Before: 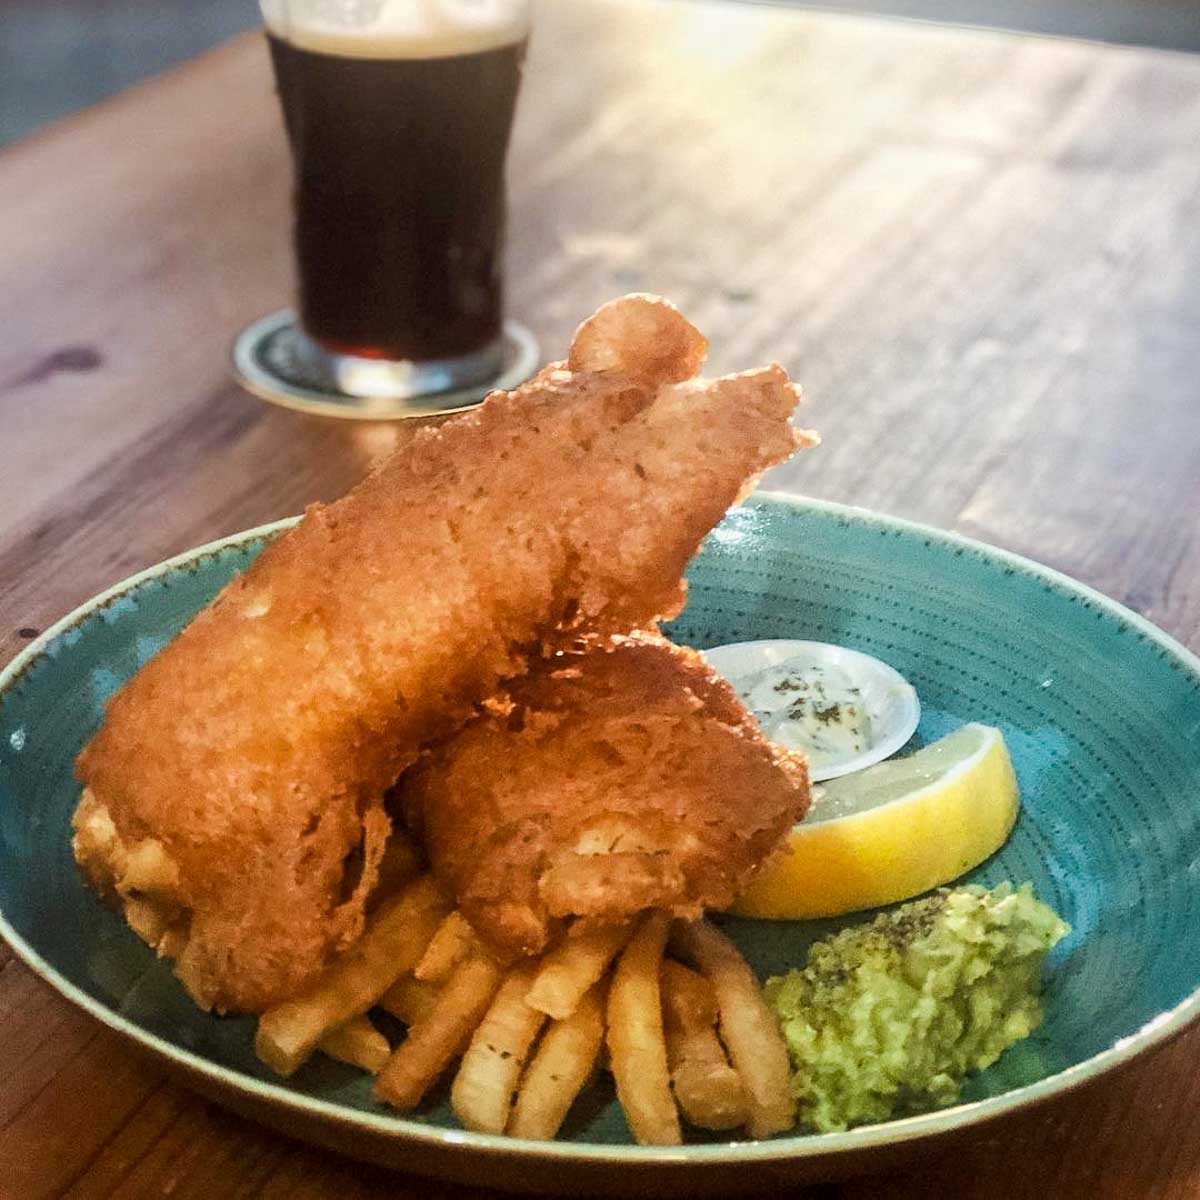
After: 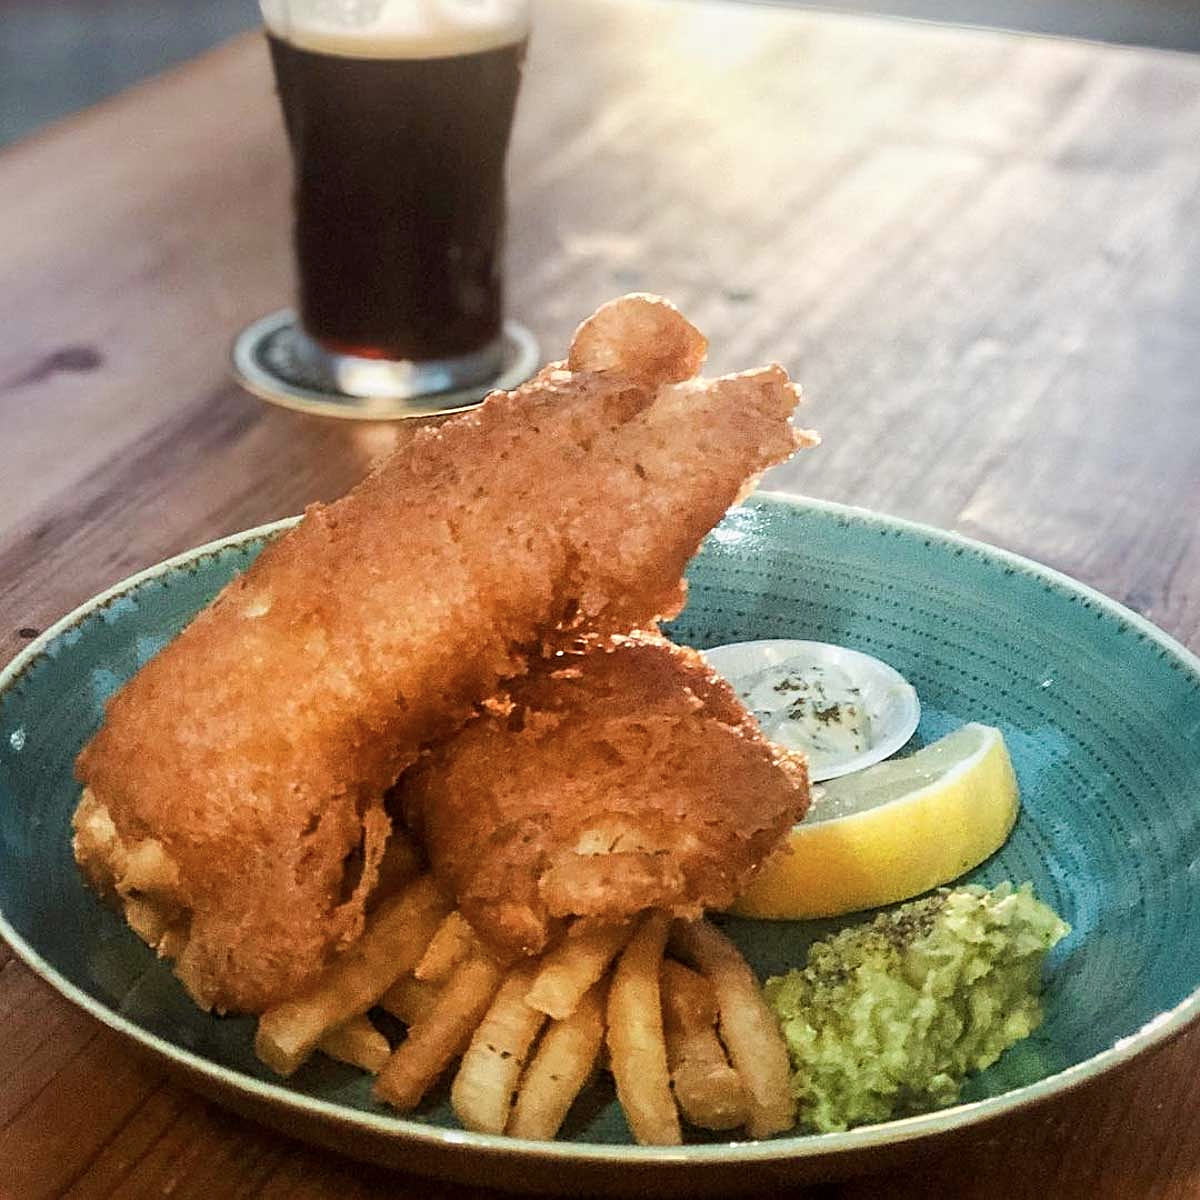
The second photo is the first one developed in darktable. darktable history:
sharpen: on, module defaults
color balance rgb: perceptual saturation grading › global saturation -0.071%, global vibrance -23.558%
